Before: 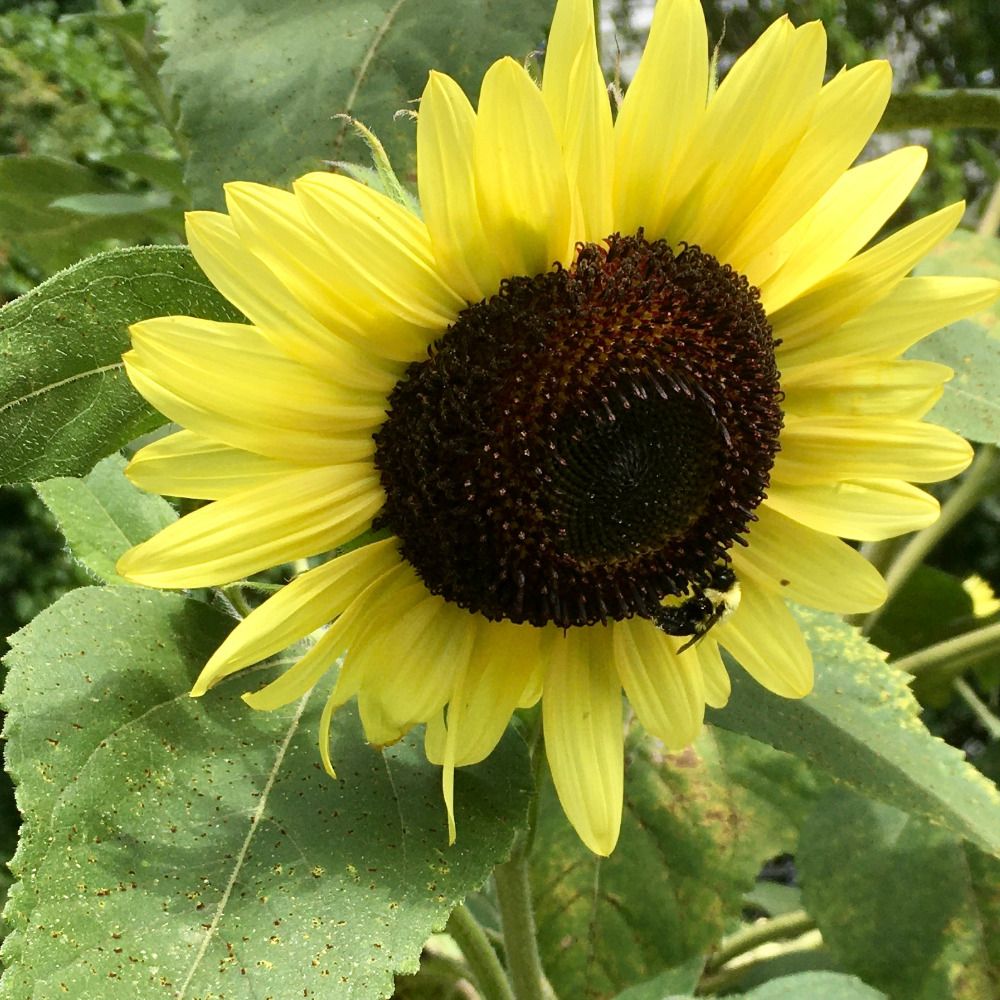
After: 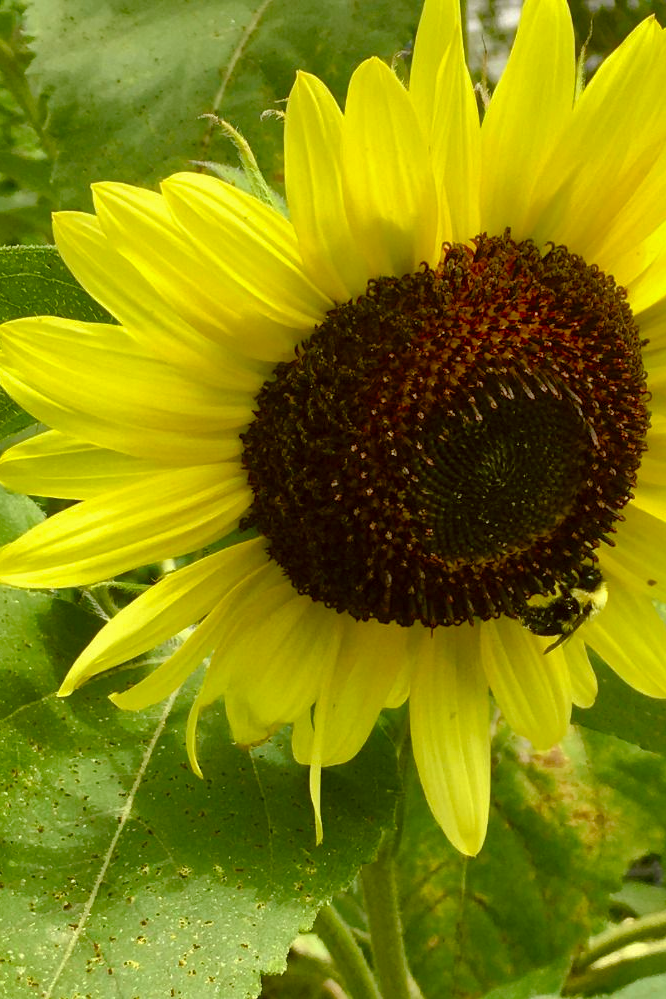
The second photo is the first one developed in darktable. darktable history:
shadows and highlights: on, module defaults
color balance rgb: perceptual saturation grading › global saturation 20%, perceptual saturation grading › highlights -25%, perceptual saturation grading › shadows 50%
crop and rotate: left 13.342%, right 19.991%
color correction: highlights a* -1.43, highlights b* 10.12, shadows a* 0.395, shadows b* 19.35
